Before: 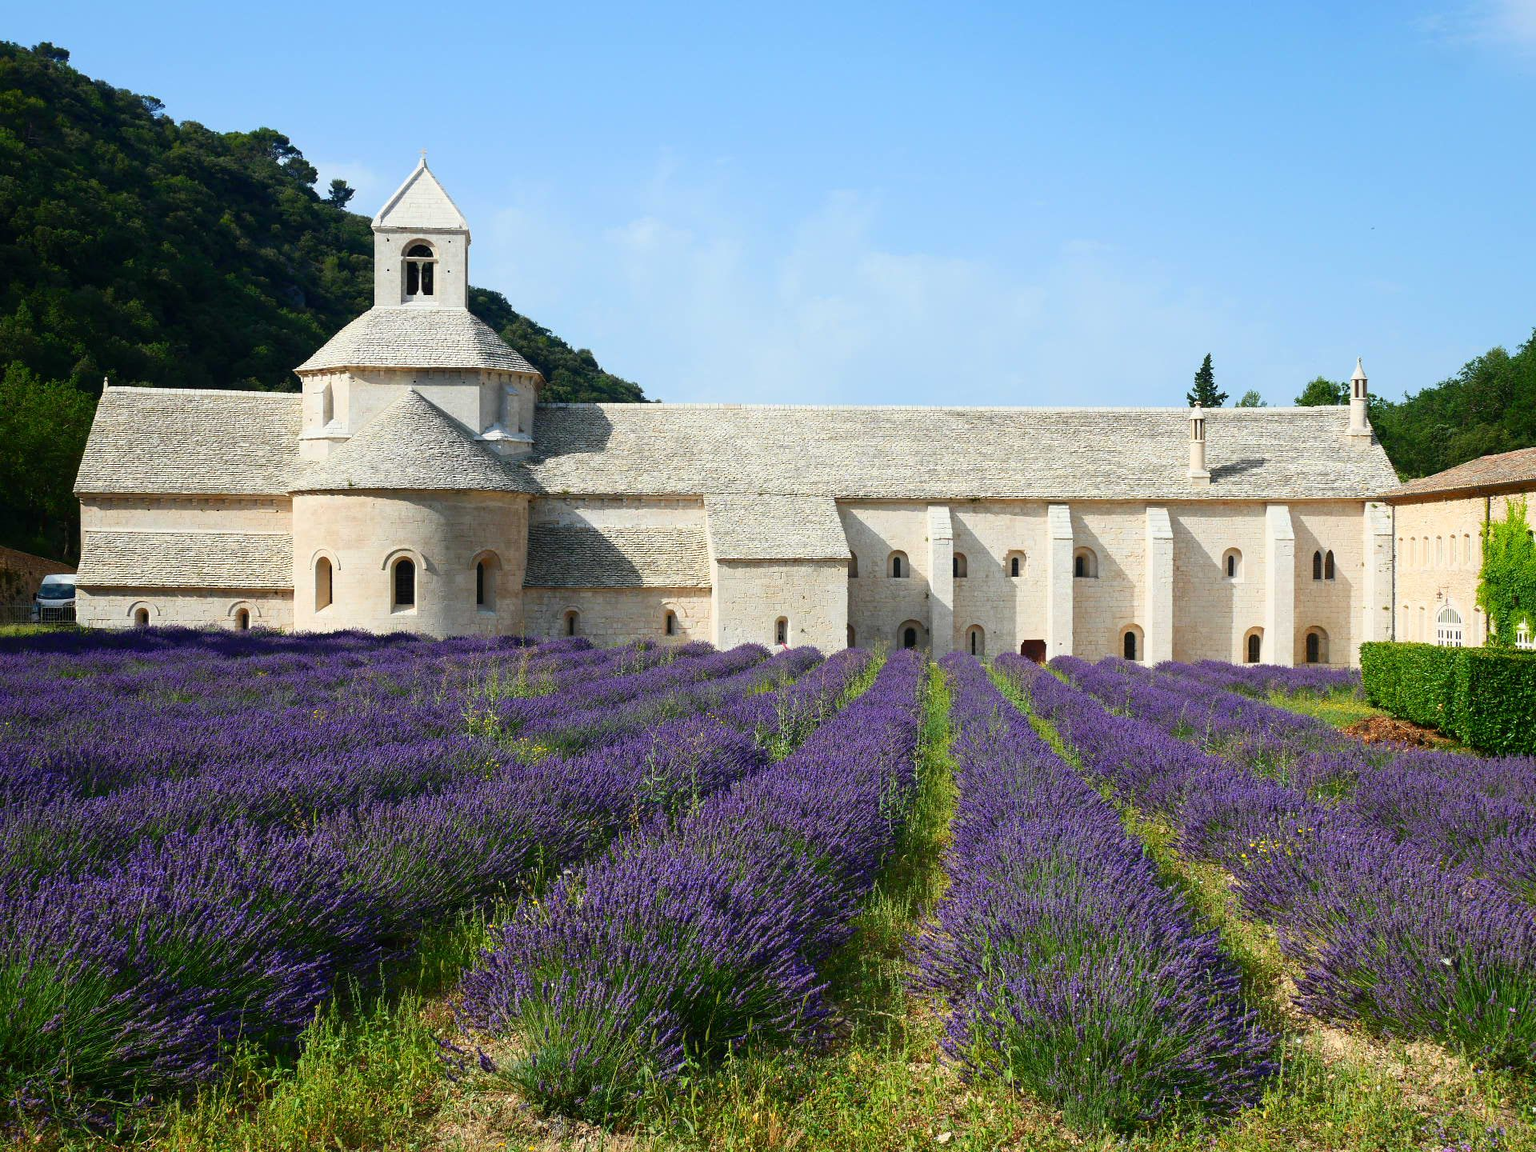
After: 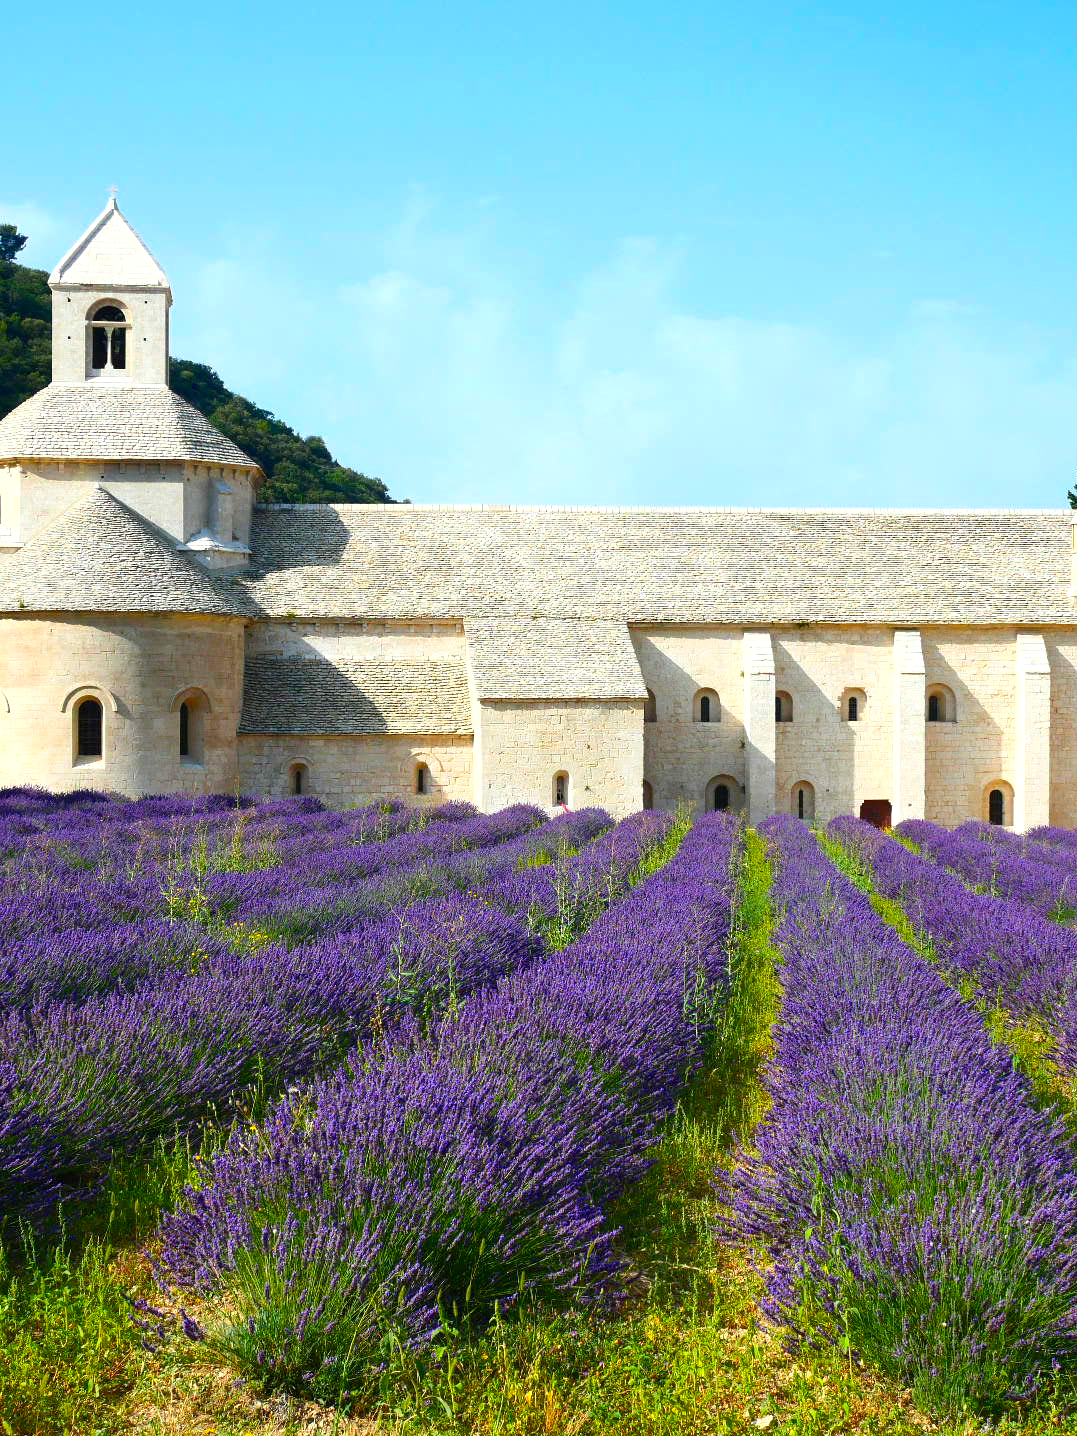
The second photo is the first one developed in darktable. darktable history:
exposure: exposure 0.367 EV, compensate highlight preservation false
color balance rgb: perceptual saturation grading › global saturation 30%, global vibrance 20%
crop: left 21.674%, right 22.086%
tone equalizer: on, module defaults
